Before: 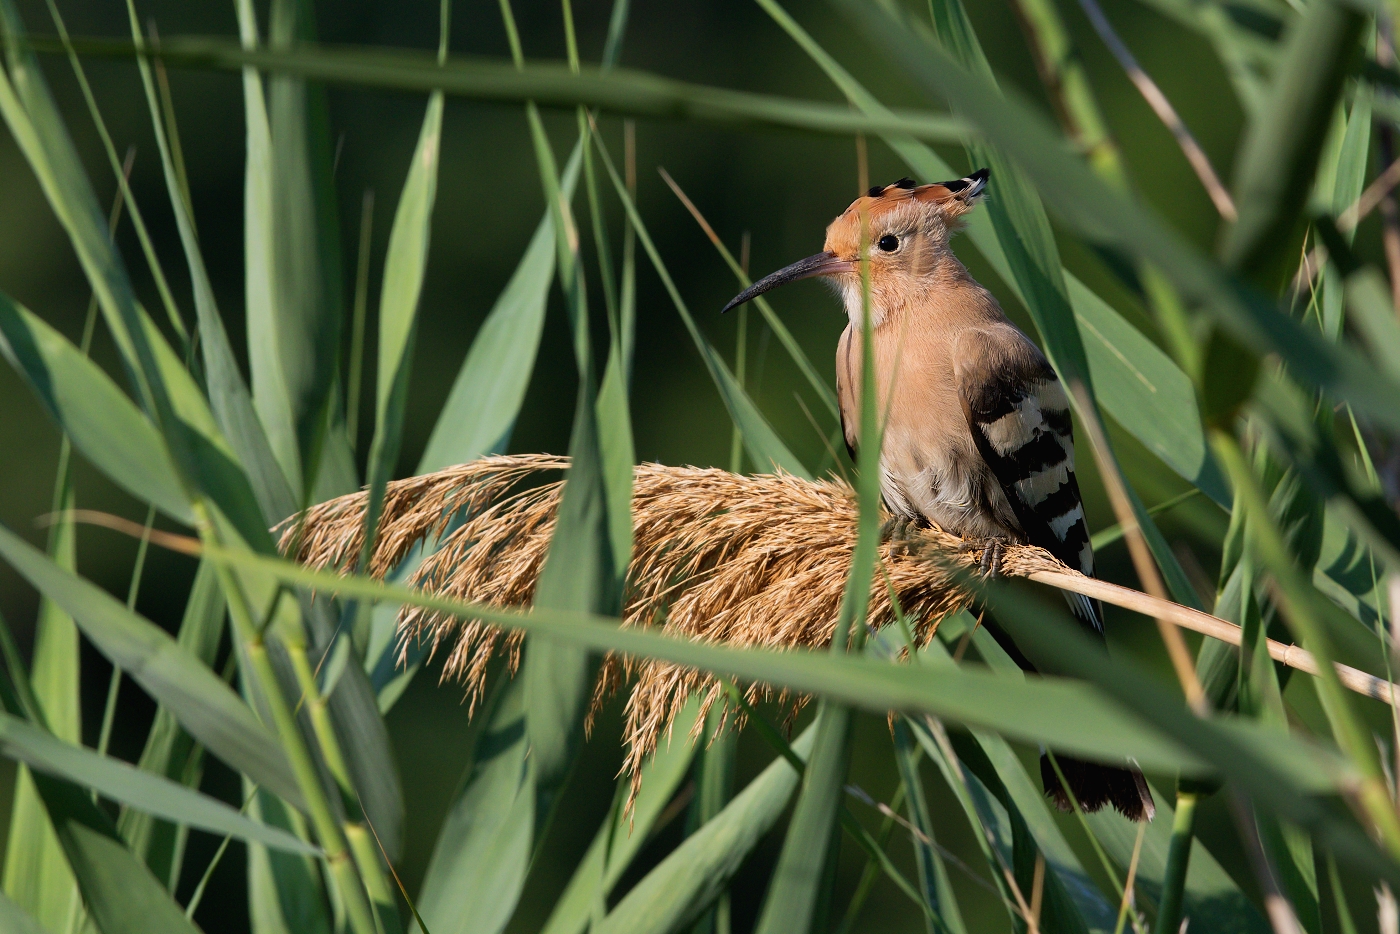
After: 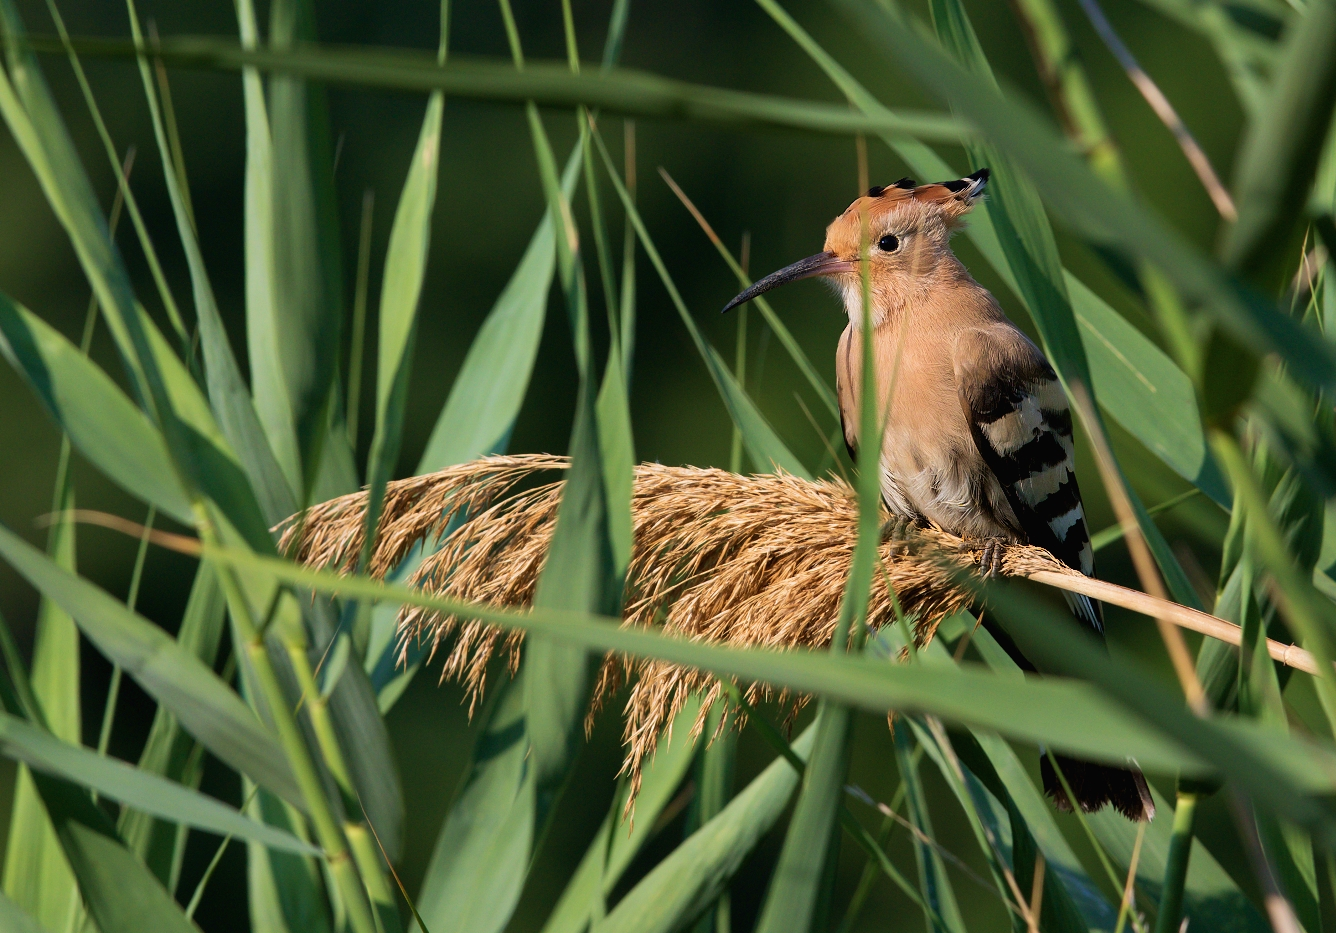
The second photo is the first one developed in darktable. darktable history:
velvia: strength 22.05%
crop: right 4.559%, bottom 0.027%
